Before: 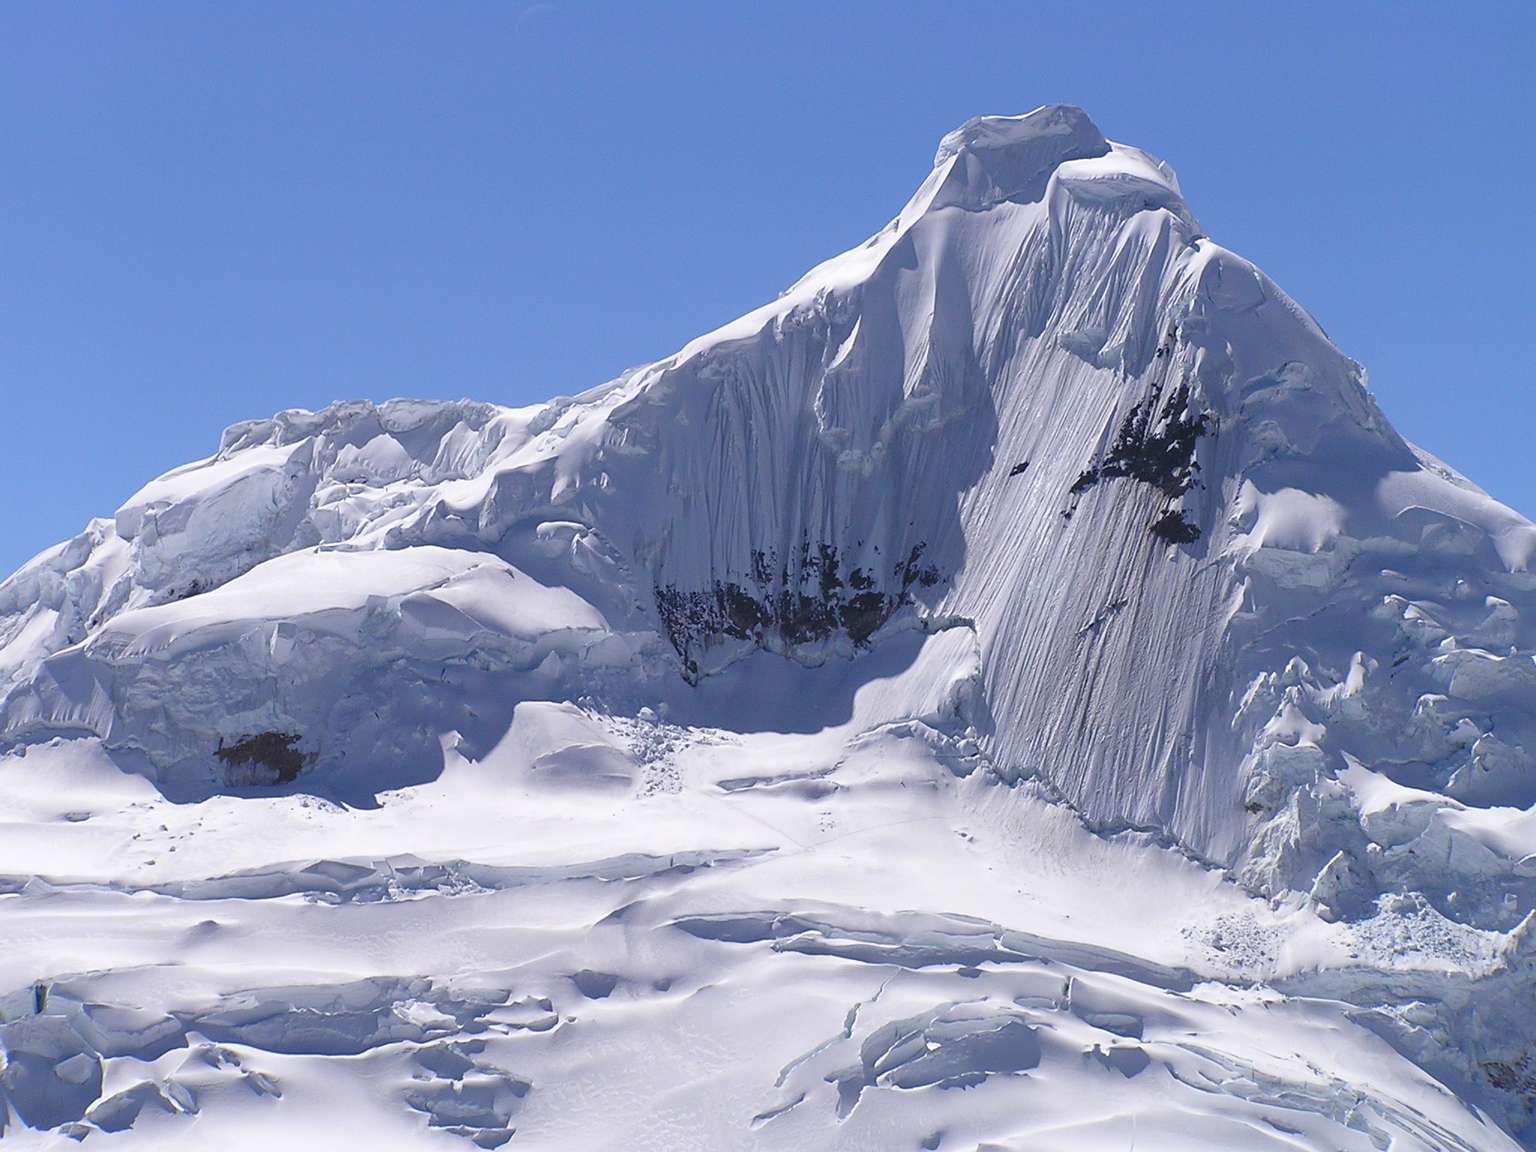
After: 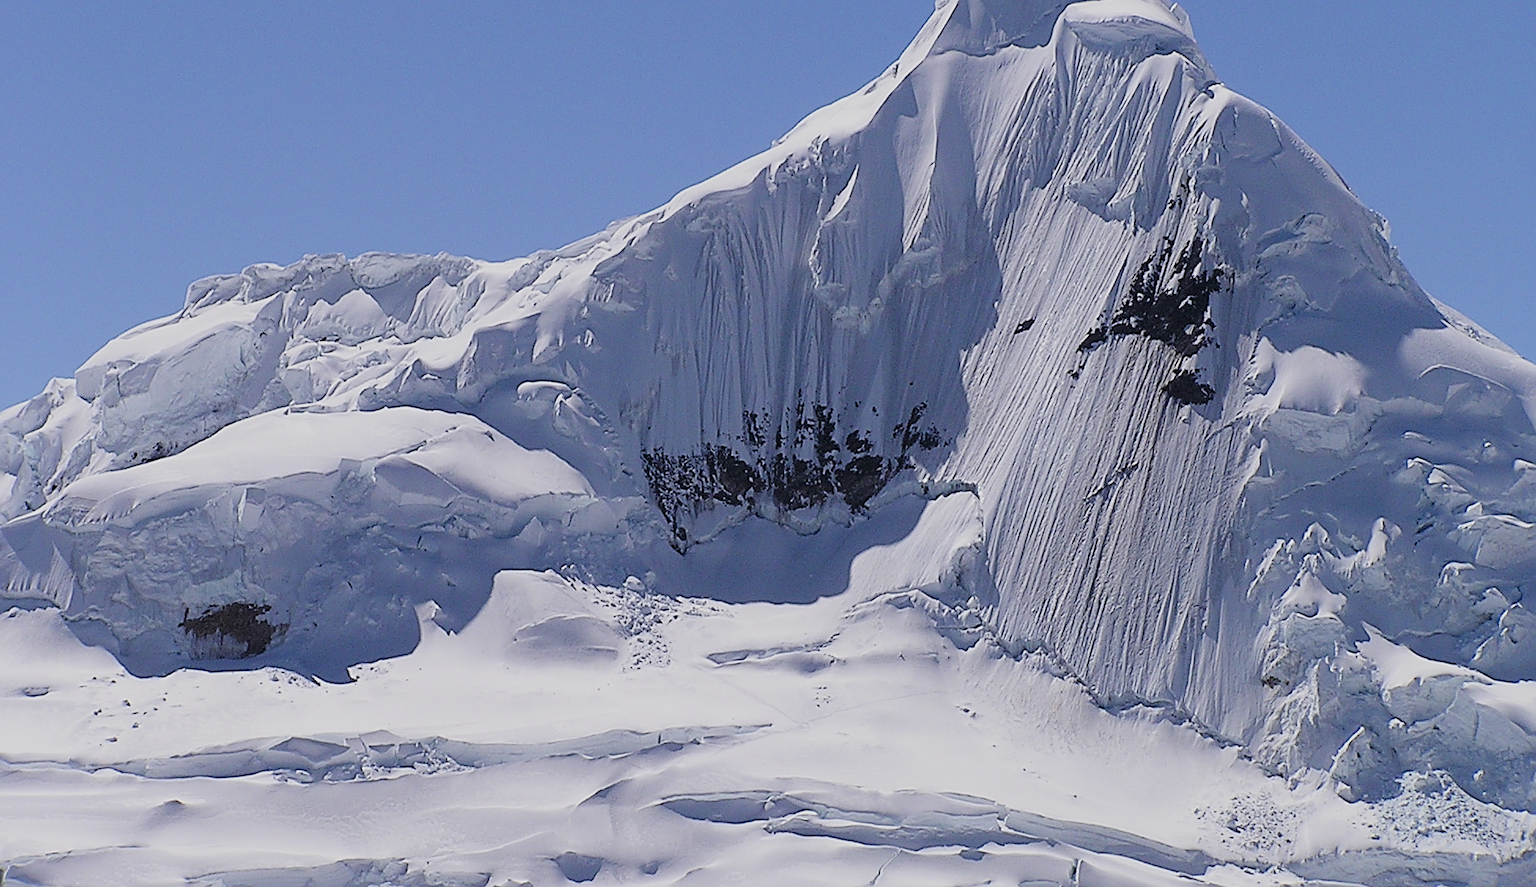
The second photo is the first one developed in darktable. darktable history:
sharpen: amount 0.889
crop and rotate: left 2.859%, top 13.75%, right 1.87%, bottom 12.852%
filmic rgb: black relative exposure -7.65 EV, white relative exposure 4.56 EV, hardness 3.61, contrast 1.058
contrast brightness saturation: saturation -0.057
